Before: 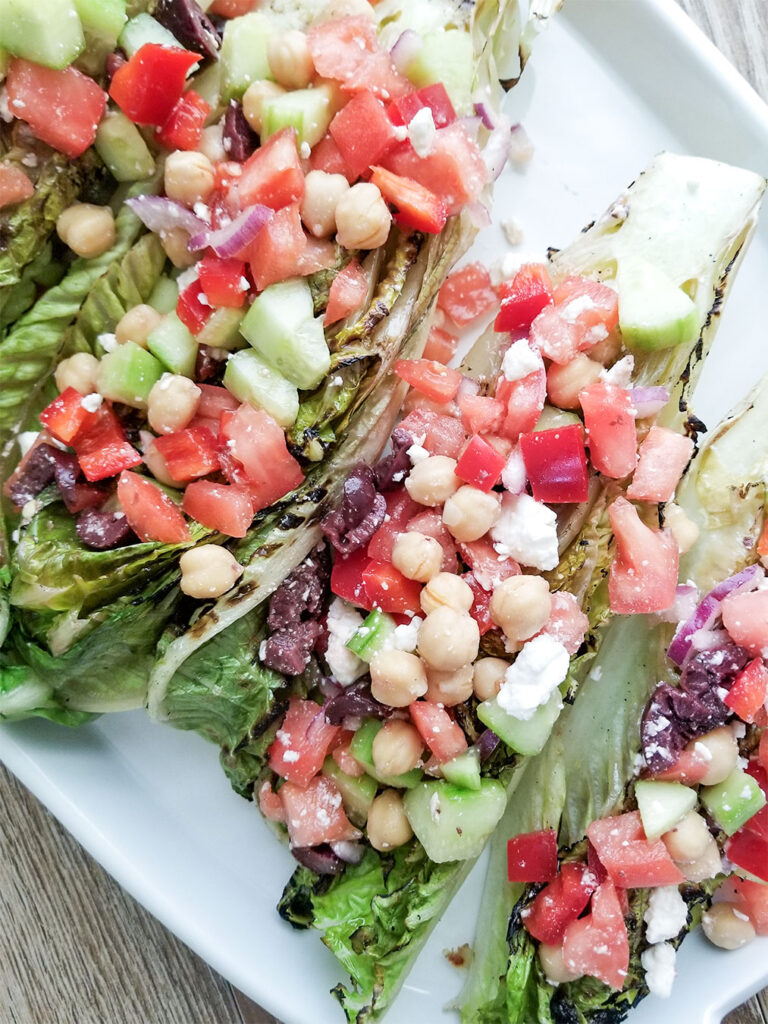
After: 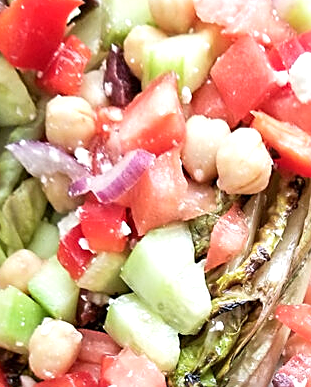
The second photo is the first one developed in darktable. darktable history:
tone equalizer: -8 EV -0.435 EV, -7 EV -0.402 EV, -6 EV -0.371 EV, -5 EV -0.261 EV, -3 EV 0.247 EV, -2 EV 0.306 EV, -1 EV 0.394 EV, +0 EV 0.436 EV, smoothing diameter 24.87%, edges refinement/feathering 7.02, preserve details guided filter
sharpen: amount 0.492
crop: left 15.561%, top 5.455%, right 43.833%, bottom 56.685%
